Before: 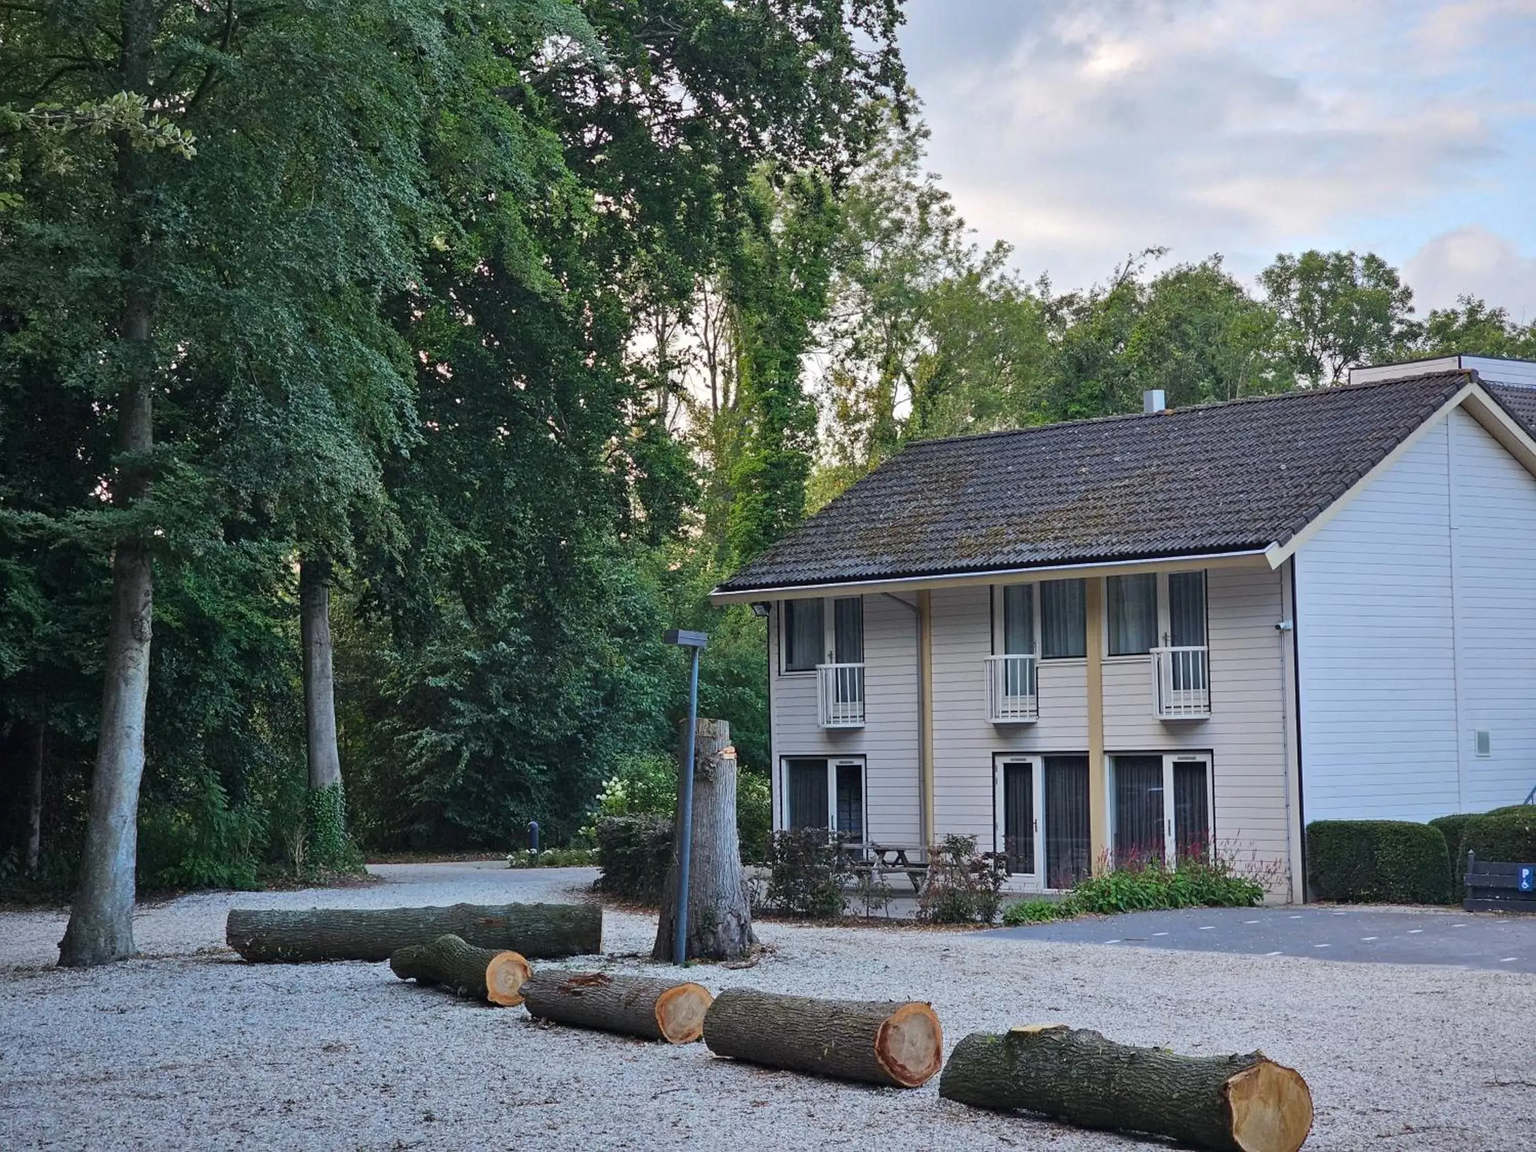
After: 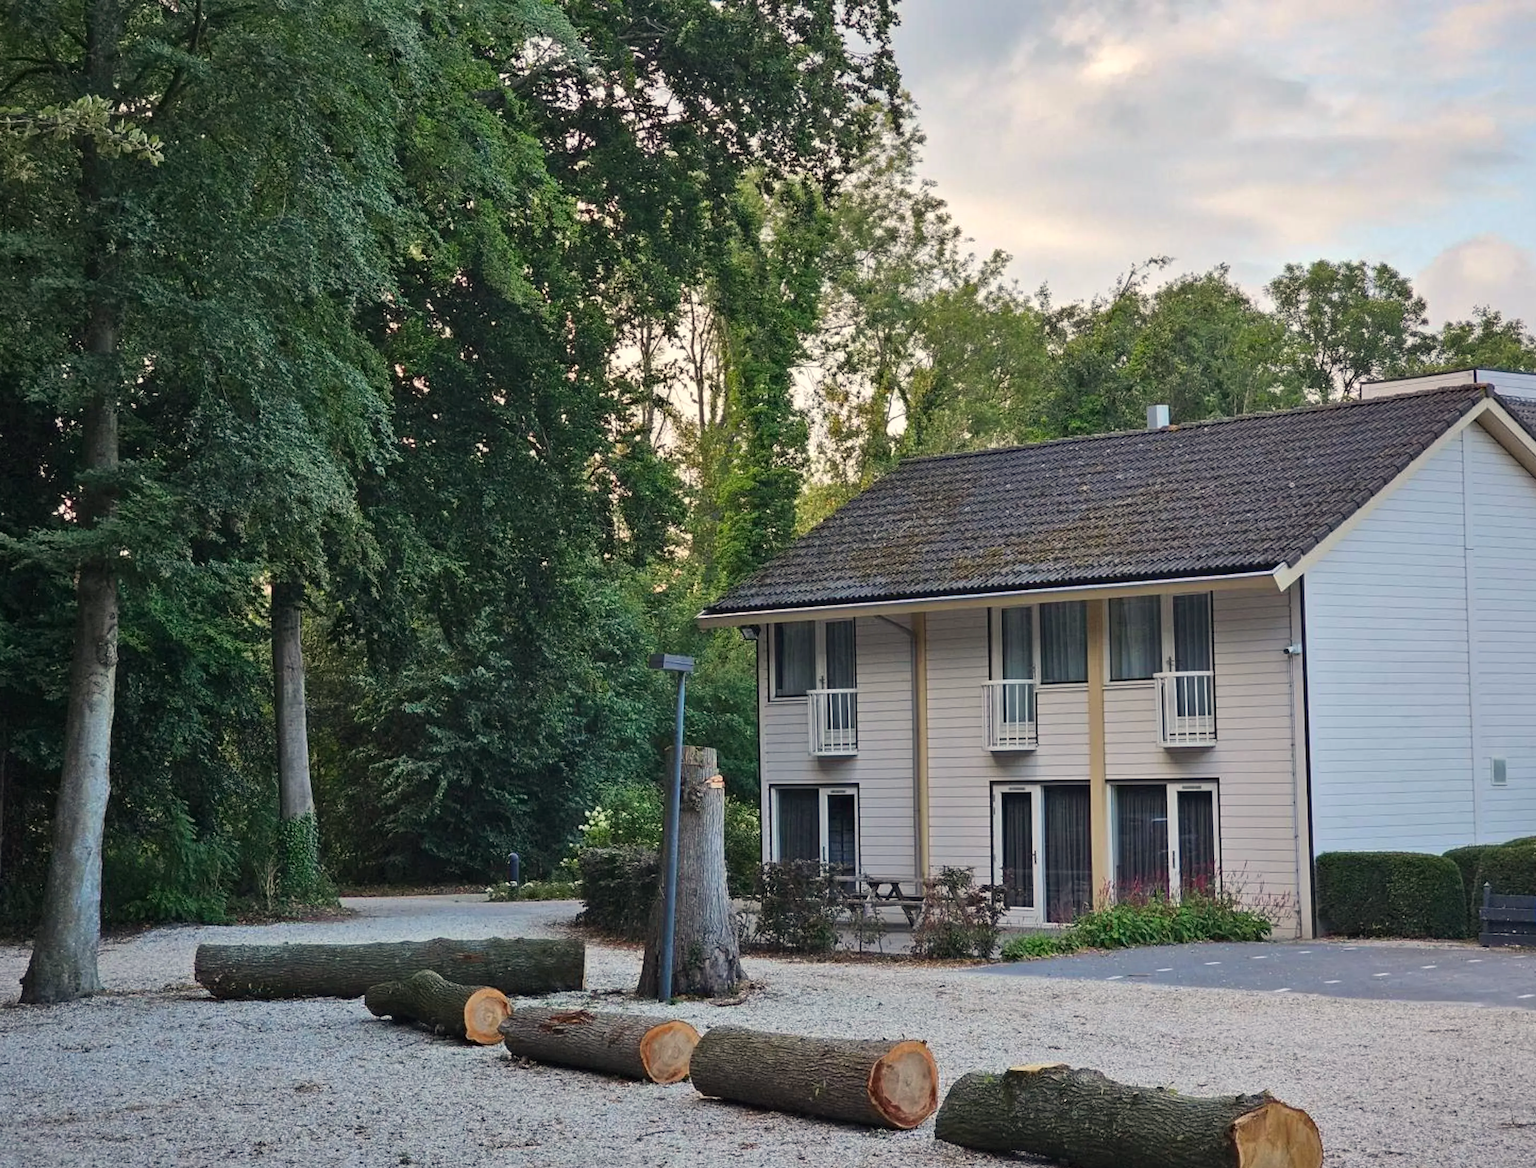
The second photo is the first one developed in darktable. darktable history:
white balance: red 1.045, blue 0.932
crop and rotate: left 2.536%, right 1.107%, bottom 2.246%
